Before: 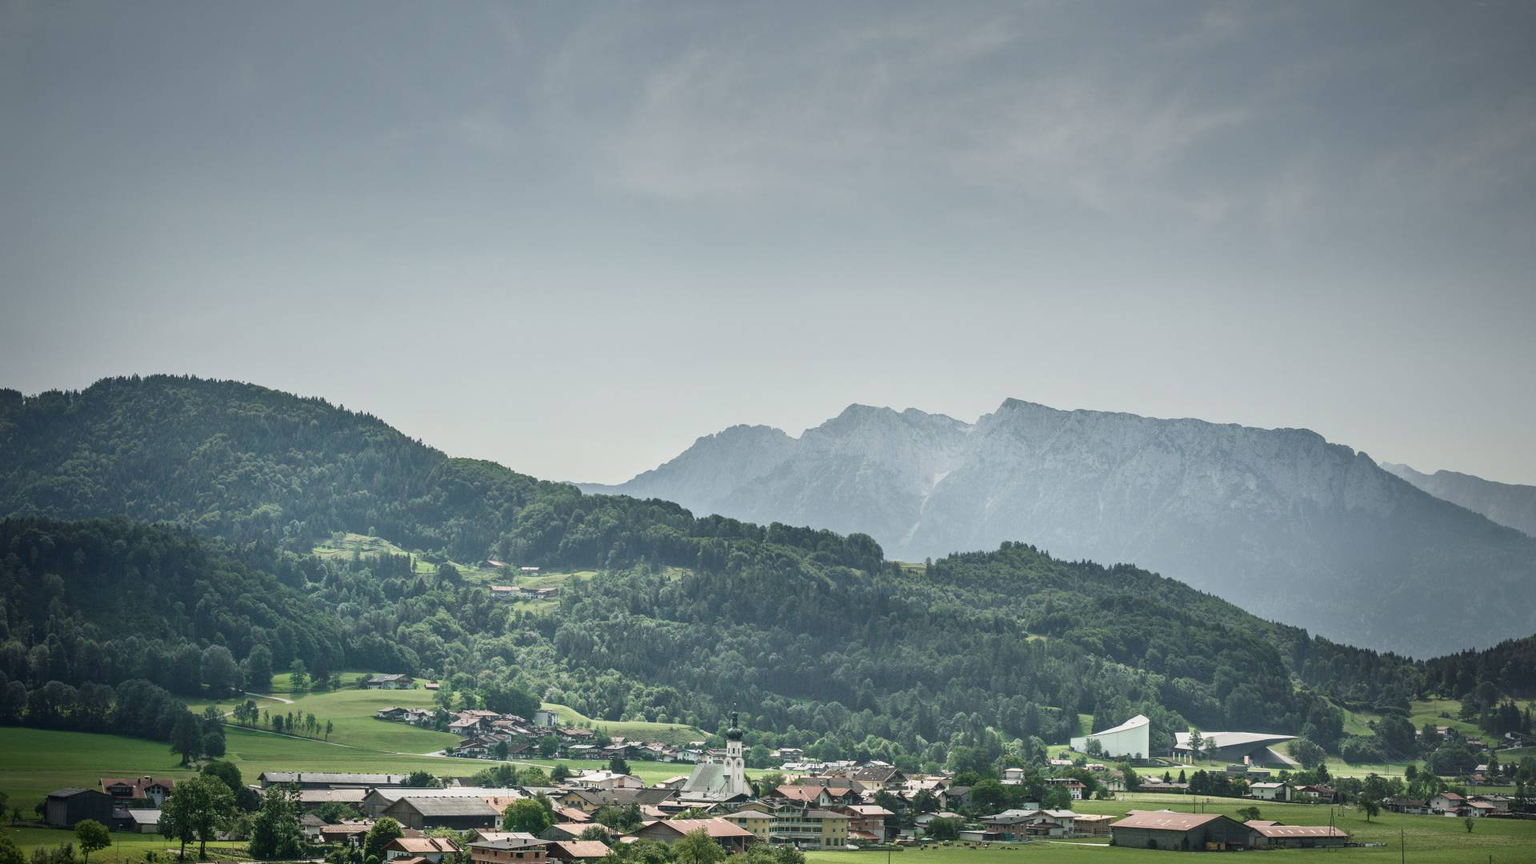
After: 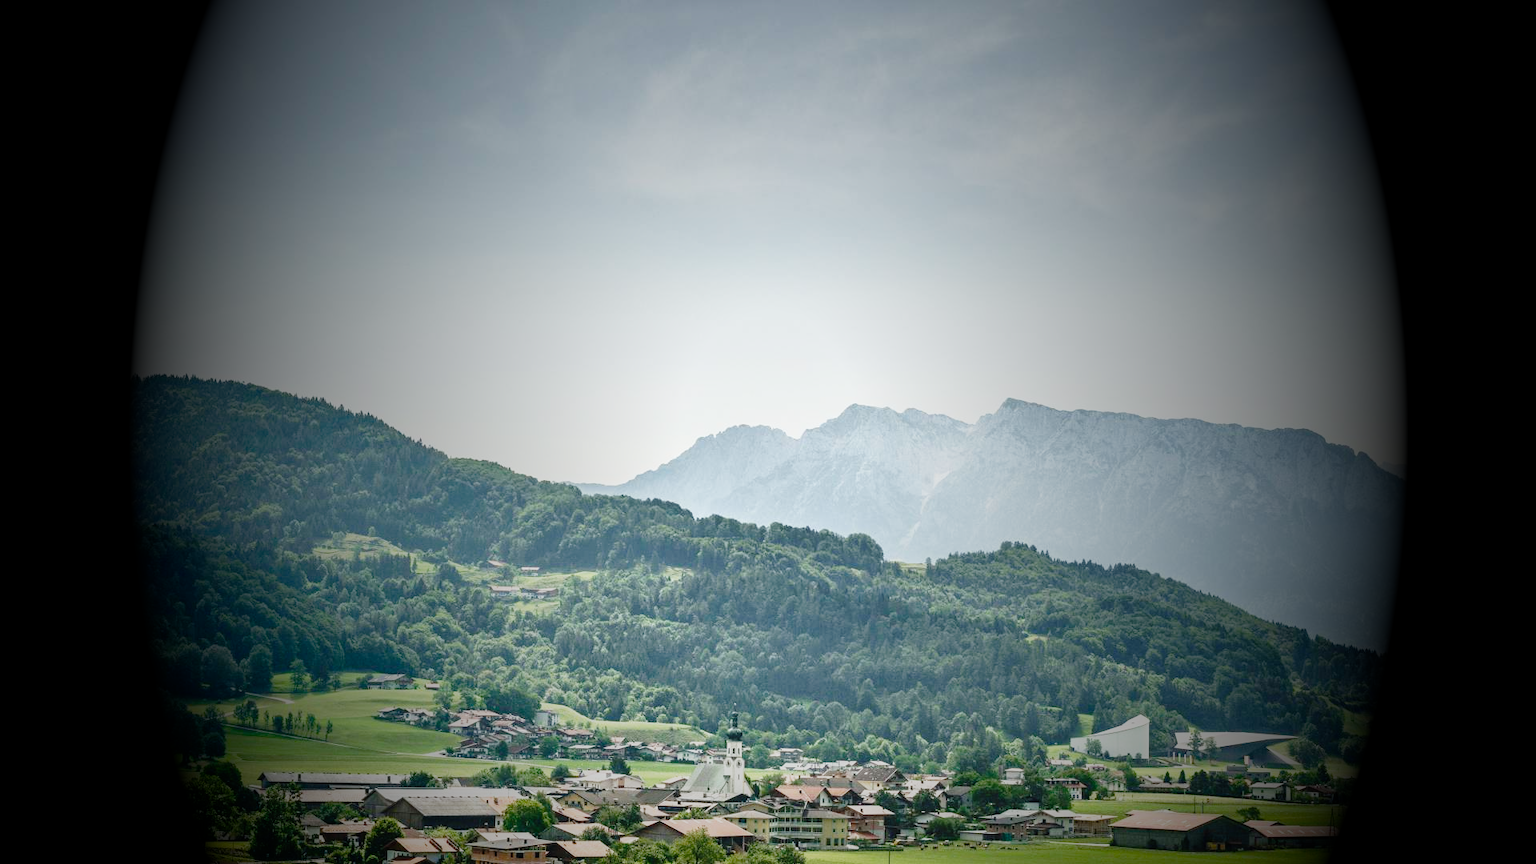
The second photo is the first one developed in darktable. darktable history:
base curve: curves: ch0 [(0, 0) (0.028, 0.03) (0.121, 0.232) (0.46, 0.748) (0.859, 0.968) (1, 1)], preserve colors none
vignetting: fall-off start 15.9%, fall-off radius 100%, brightness -1, saturation 0.5, width/height ratio 0.719
